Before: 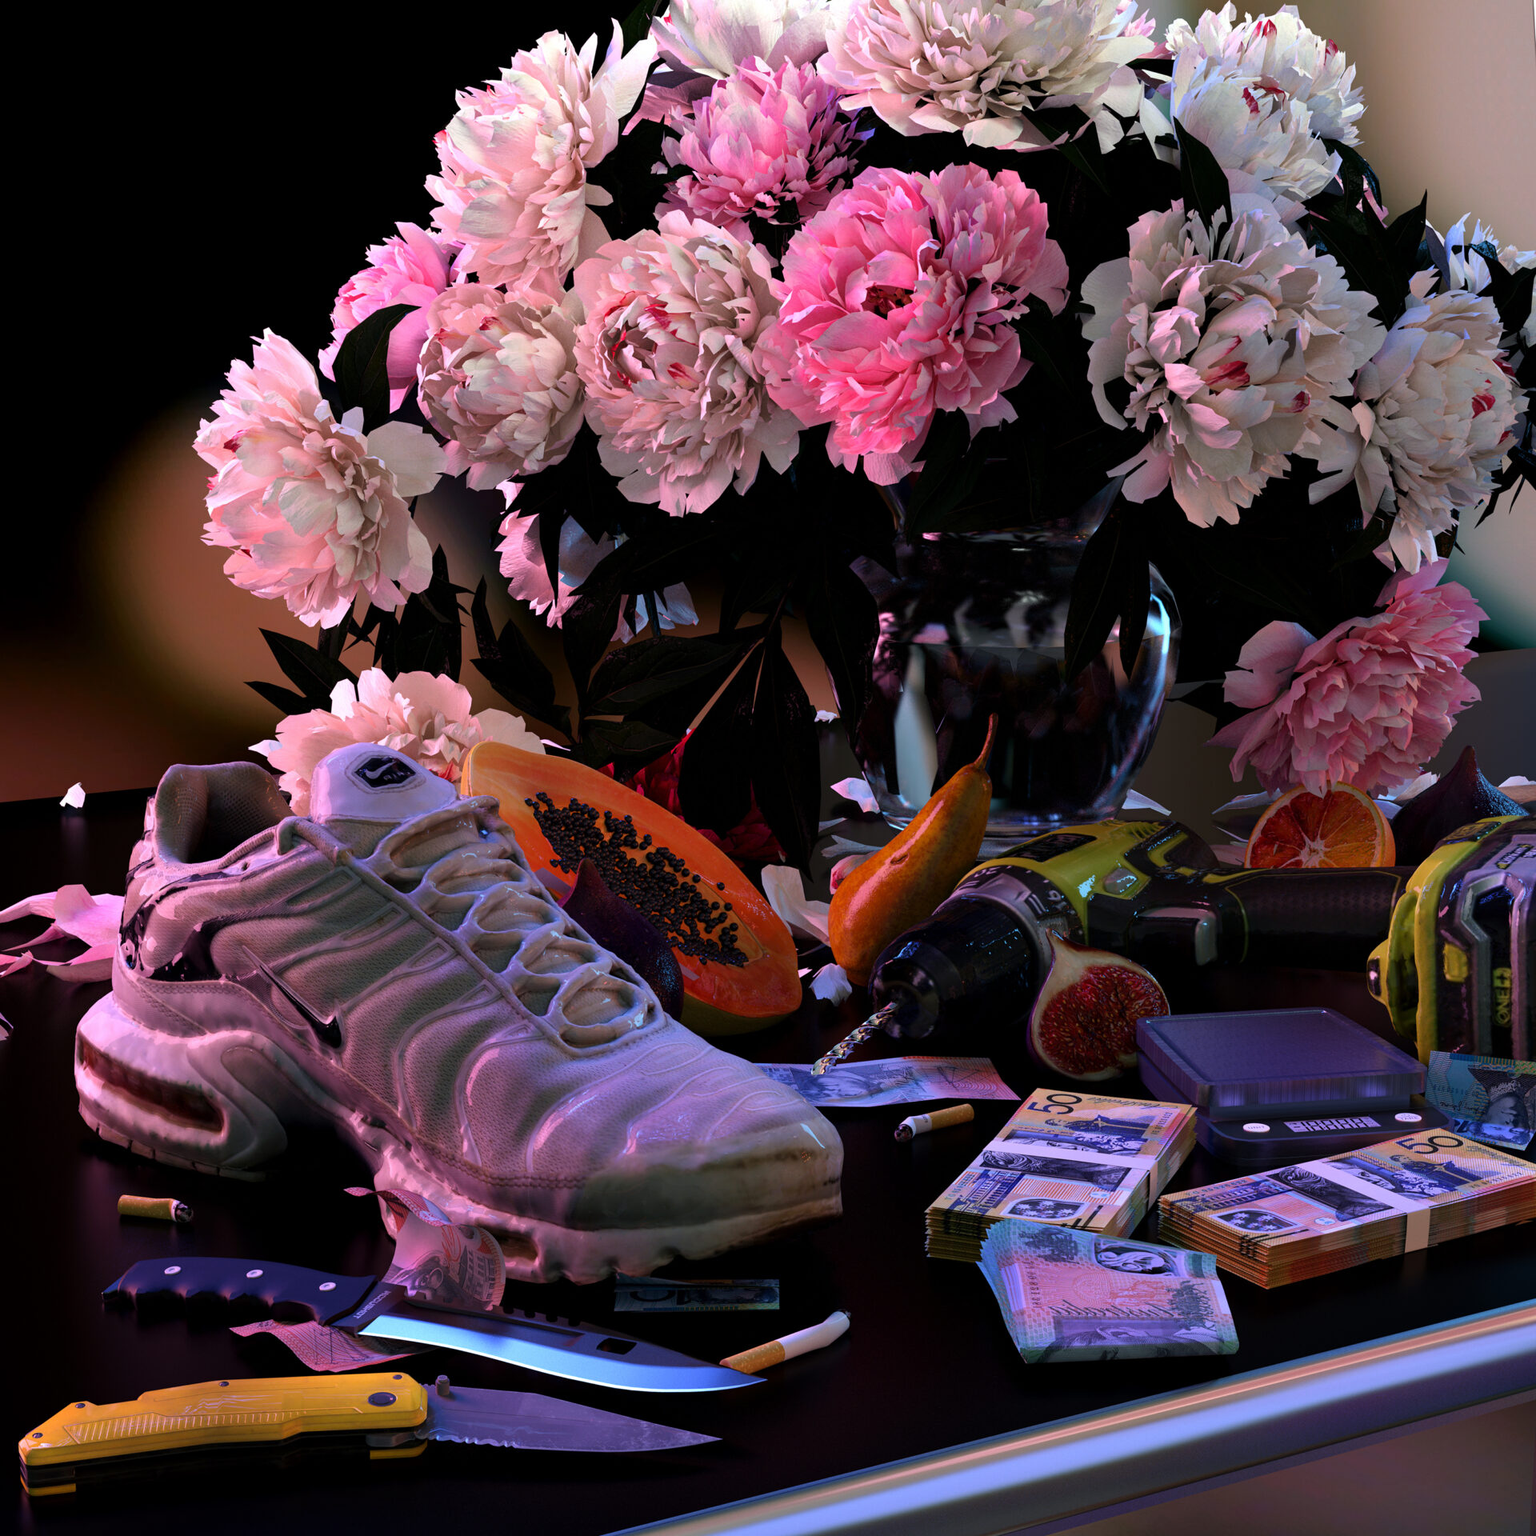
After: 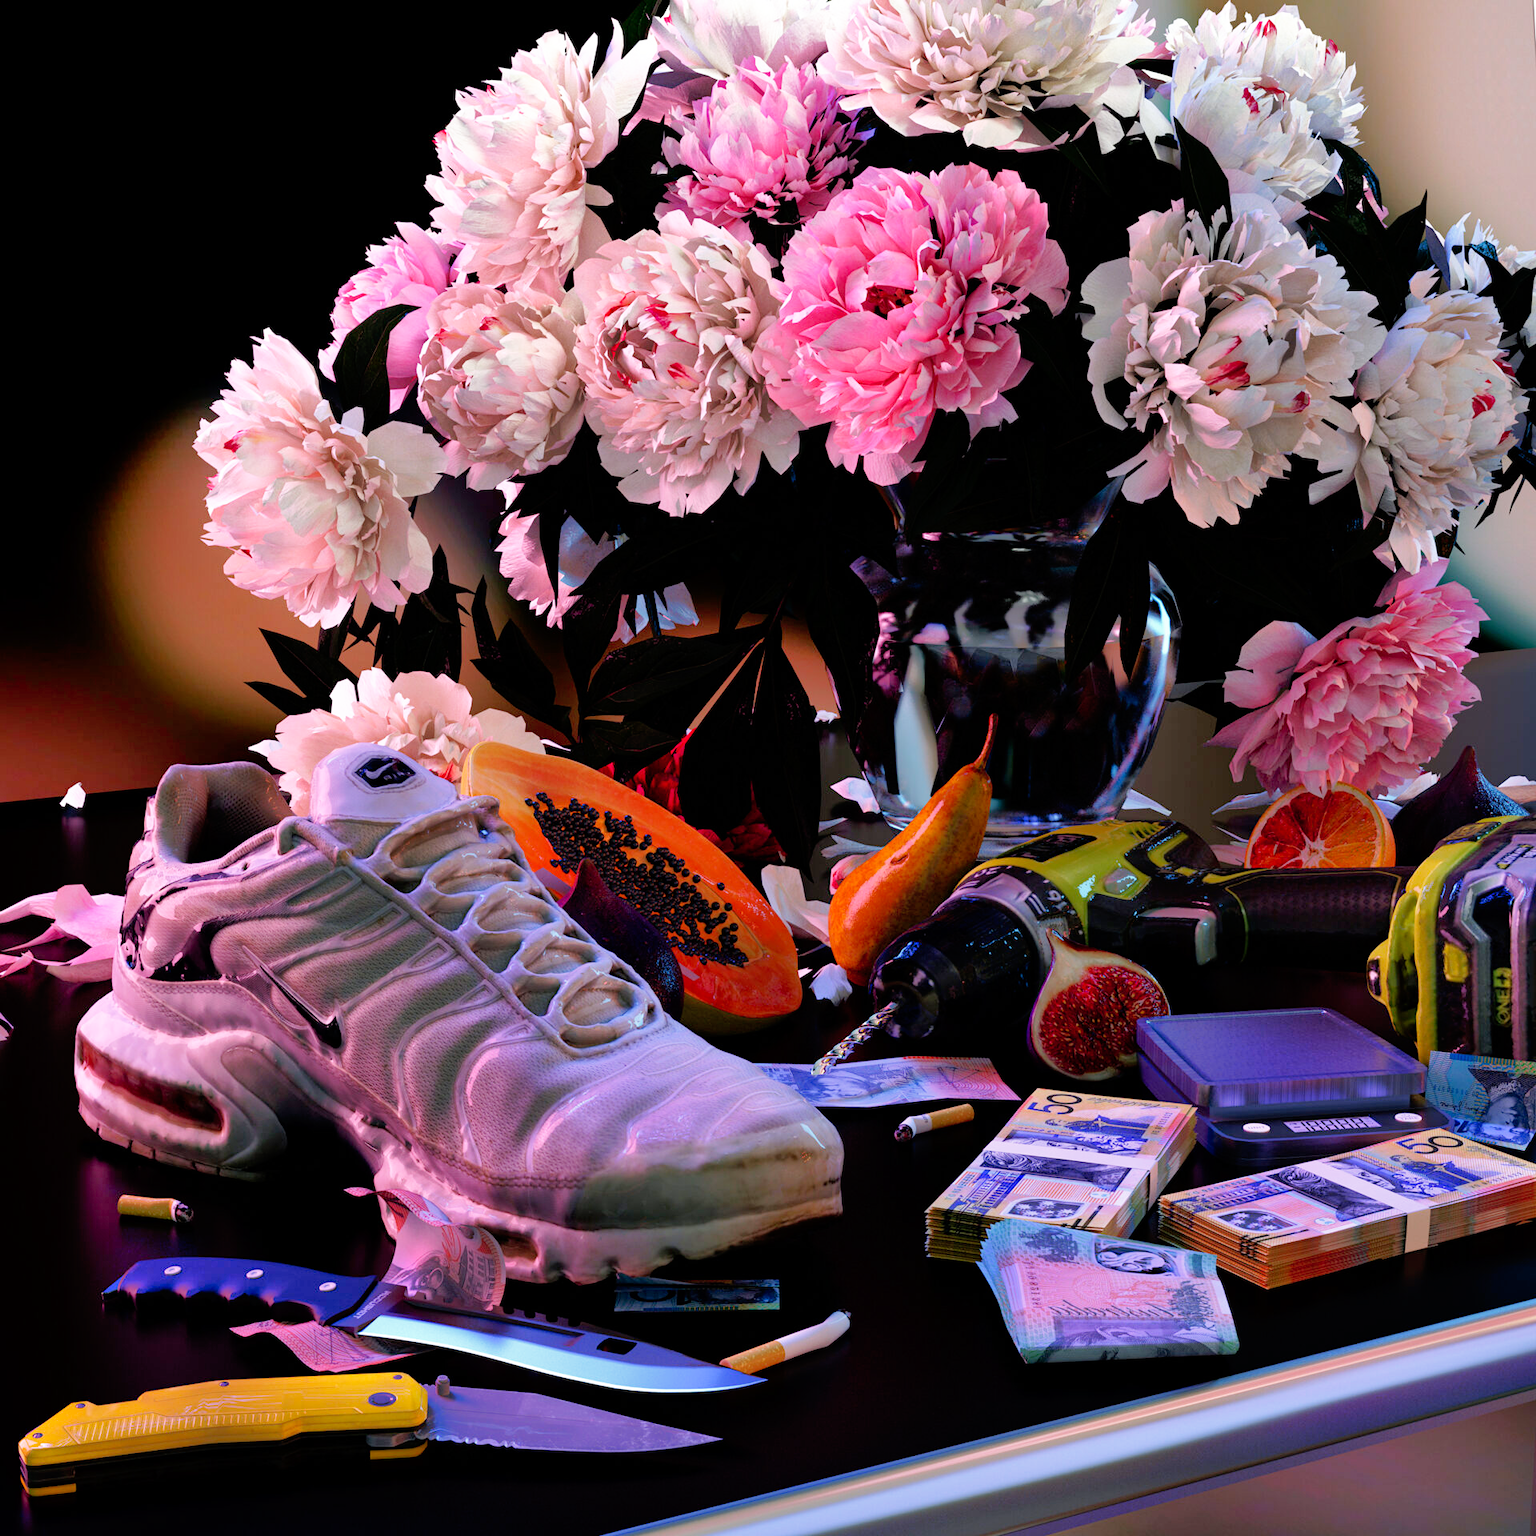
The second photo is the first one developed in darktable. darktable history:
shadows and highlights: on, module defaults
base curve: curves: ch0 [(0, 0) (0.005, 0.002) (0.15, 0.3) (0.4, 0.7) (0.75, 0.95) (1, 1)], preserve colors none
